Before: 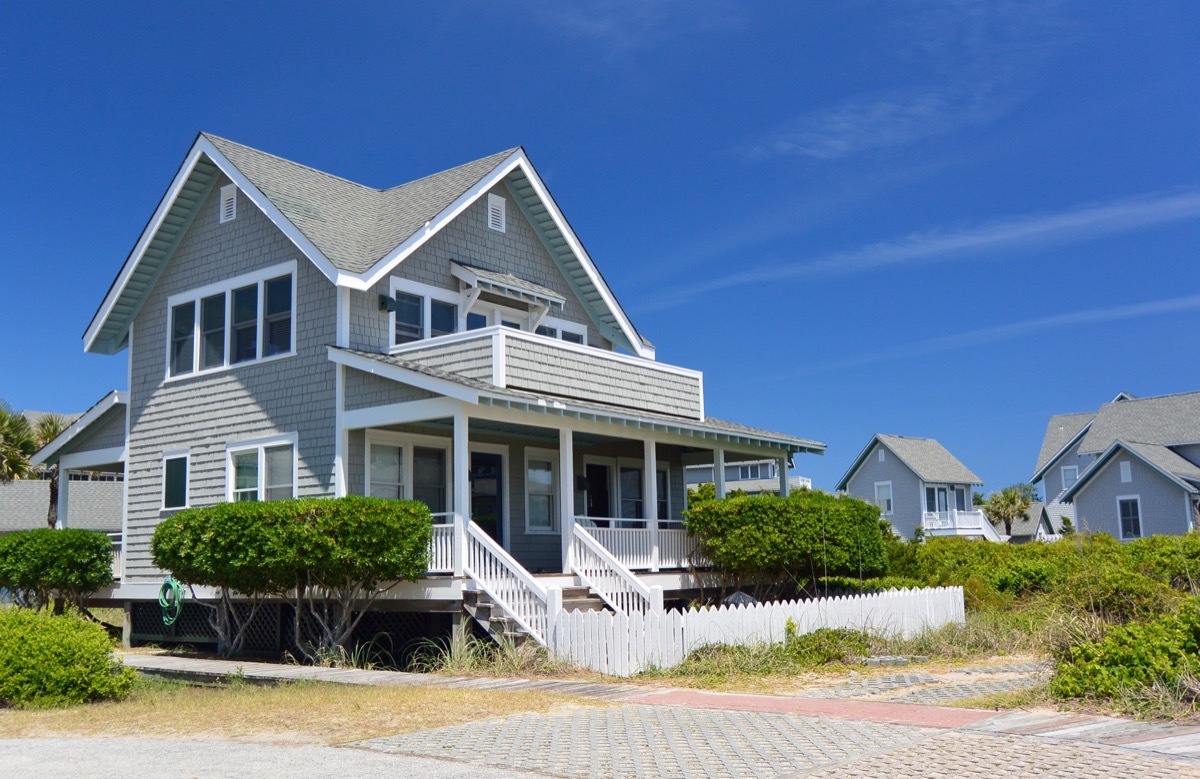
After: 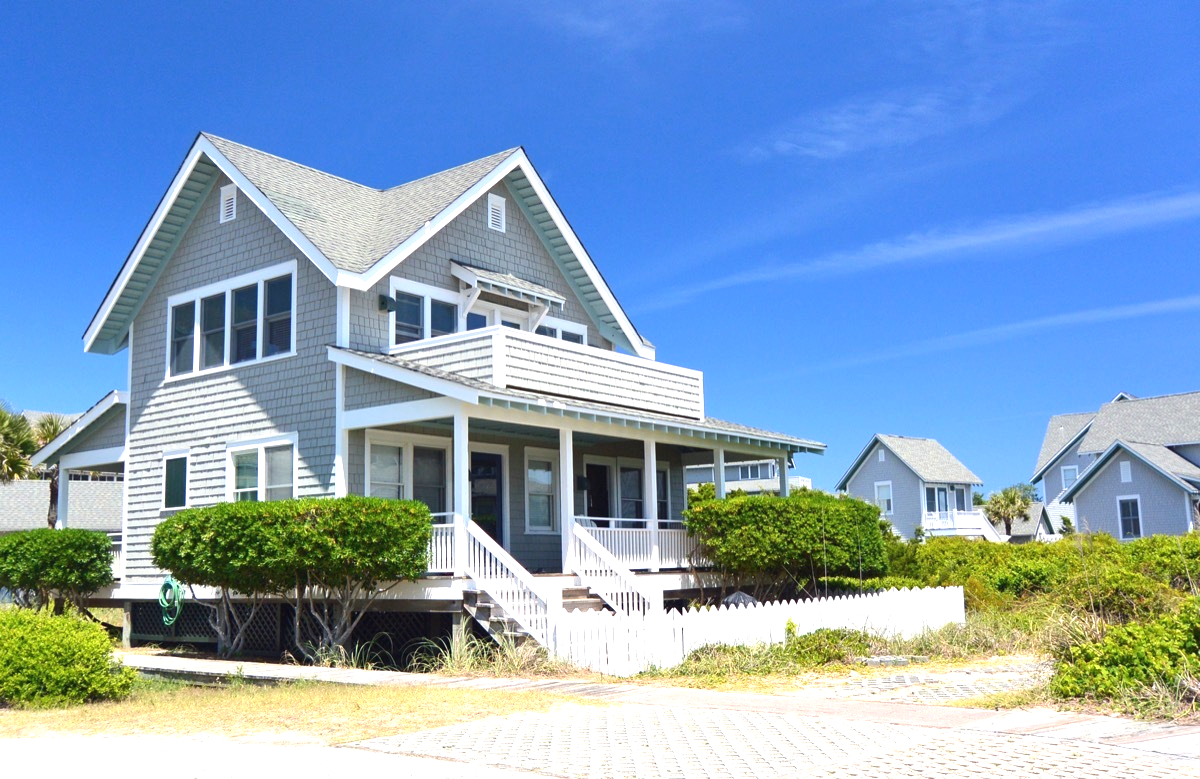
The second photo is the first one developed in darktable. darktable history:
exposure: black level correction -0.001, exposure 0.901 EV, compensate highlight preservation false
